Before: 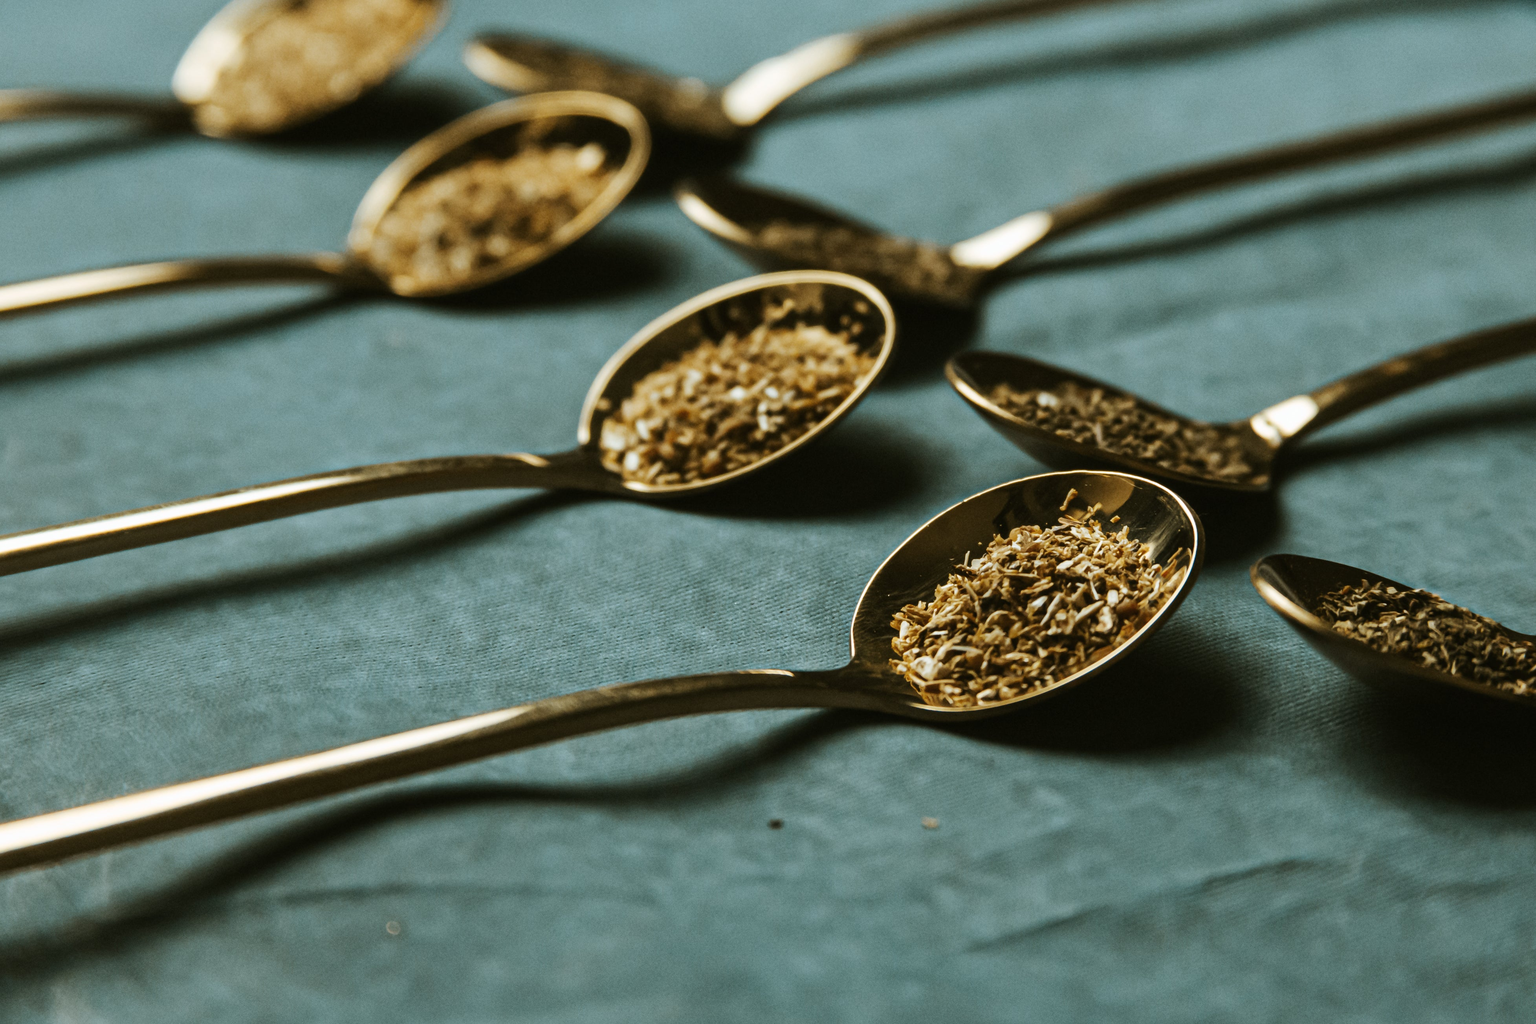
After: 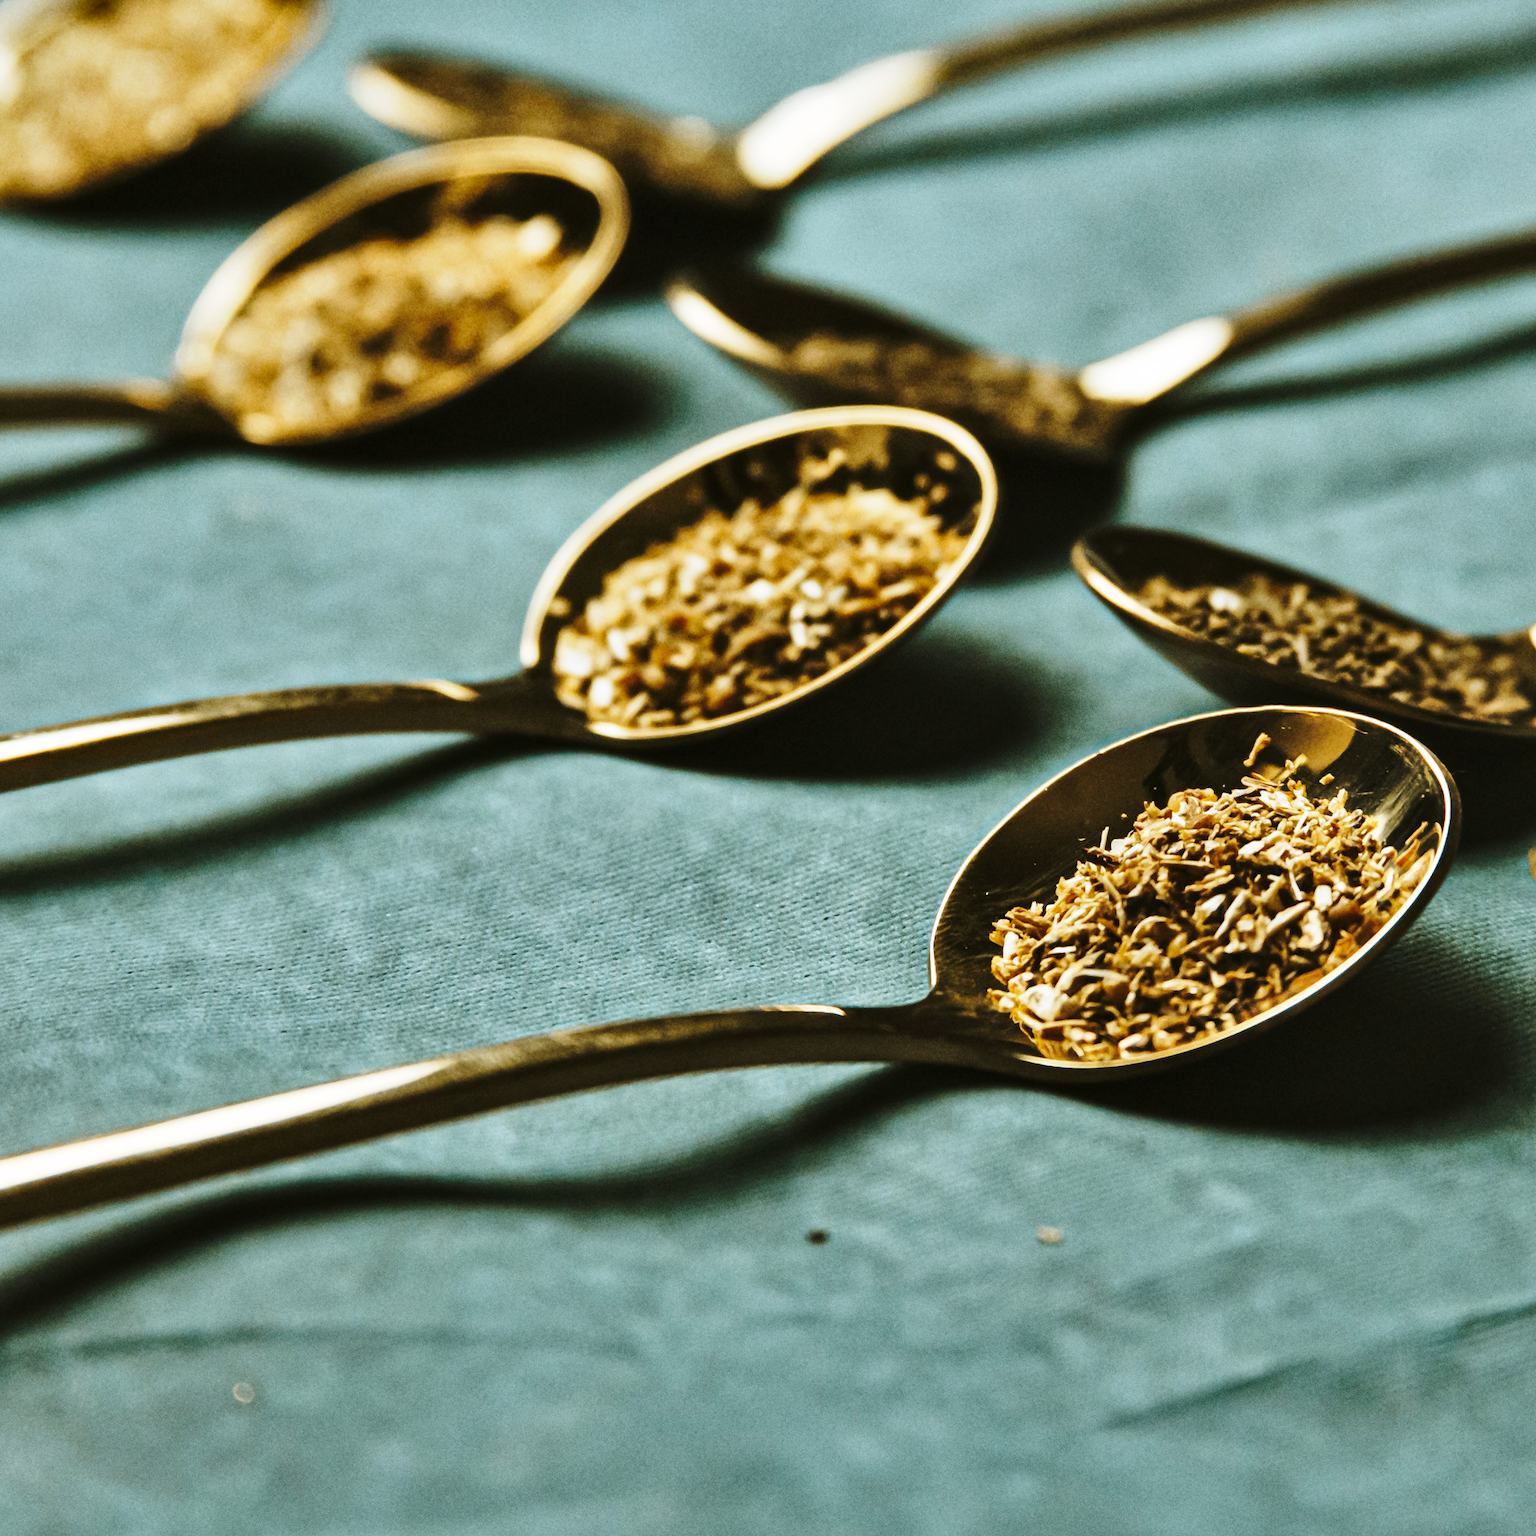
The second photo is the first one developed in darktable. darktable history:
crop and rotate: left 15.055%, right 18.278%
shadows and highlights: shadows 60, highlights -60.23, soften with gaussian
base curve: curves: ch0 [(0, 0) (0.028, 0.03) (0.121, 0.232) (0.46, 0.748) (0.859, 0.968) (1, 1)], preserve colors none
